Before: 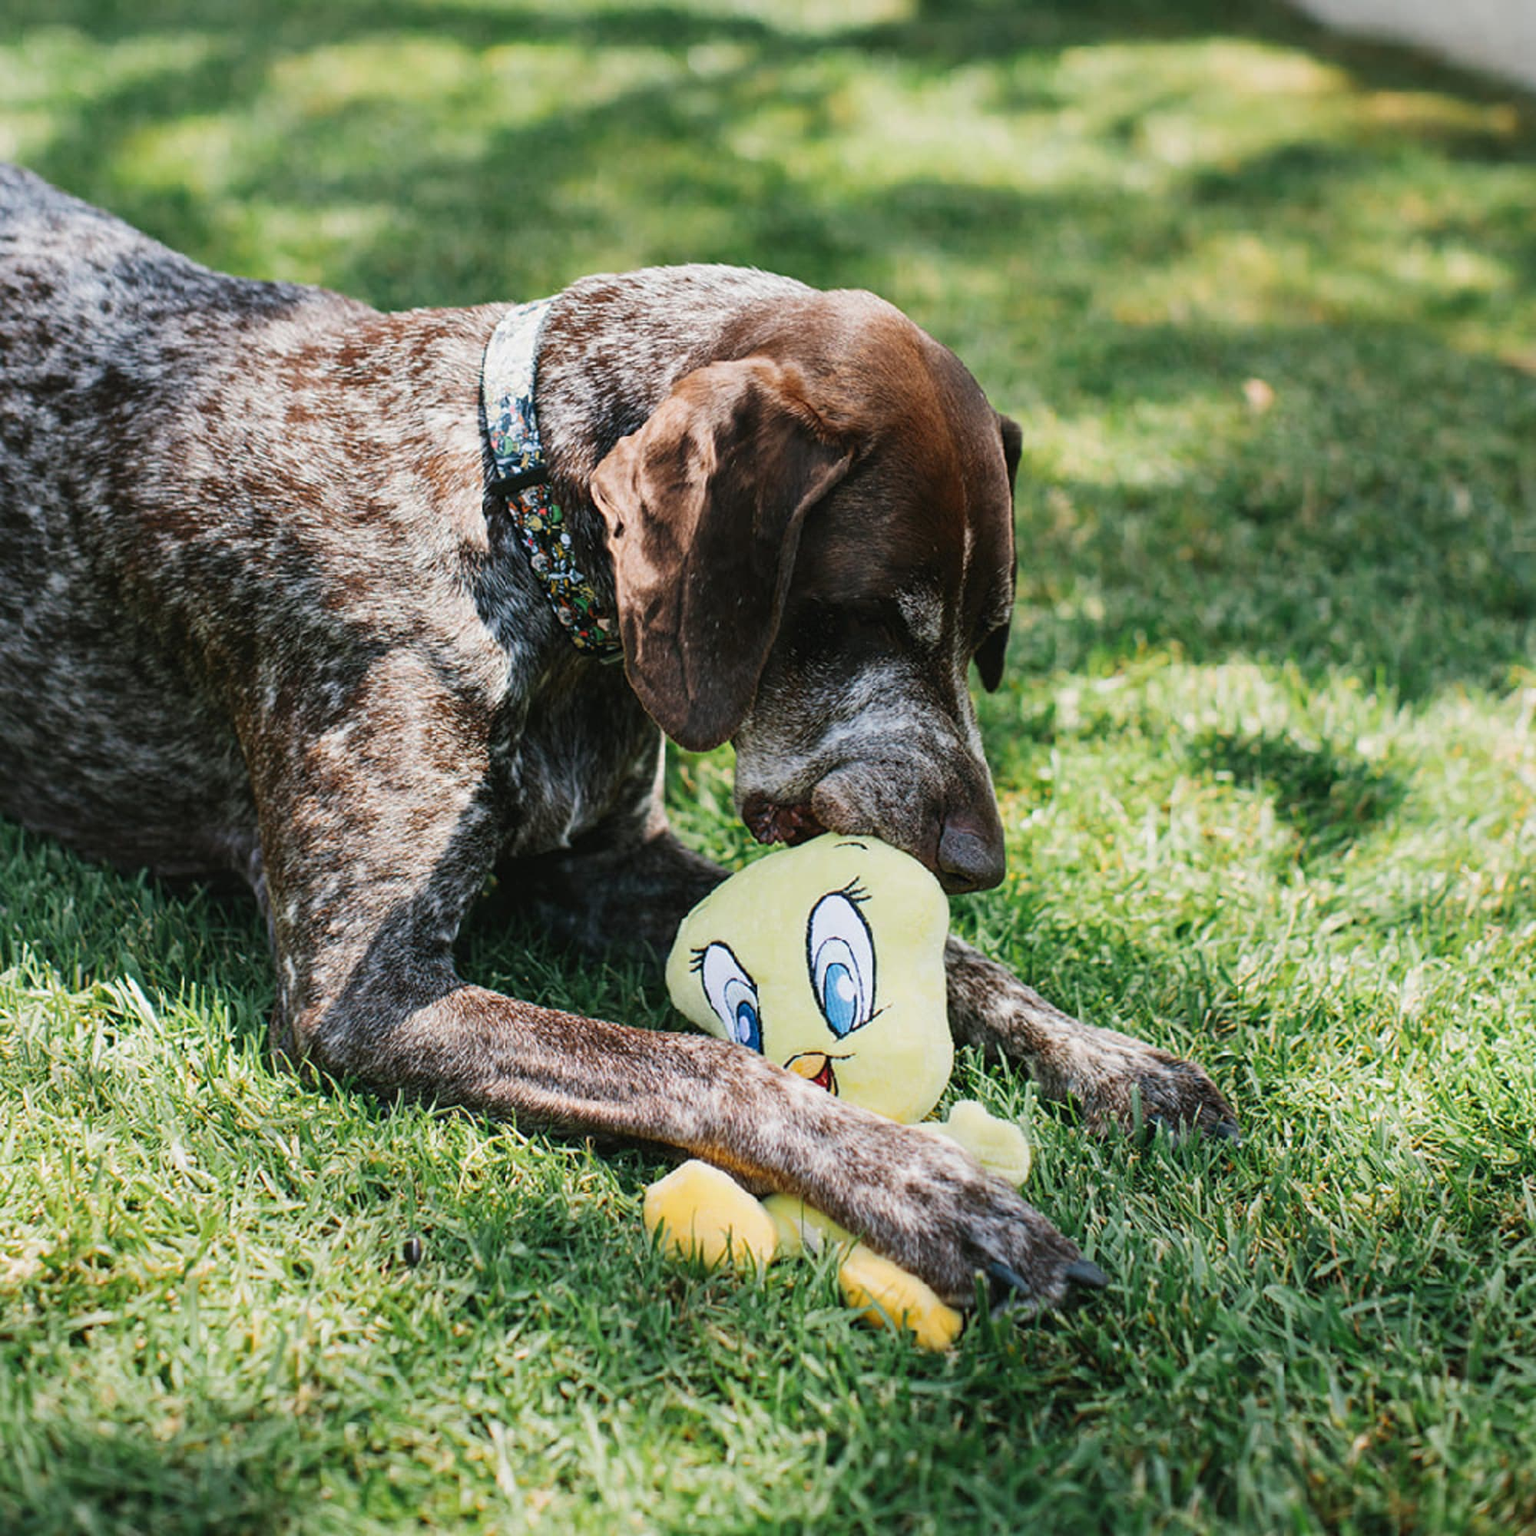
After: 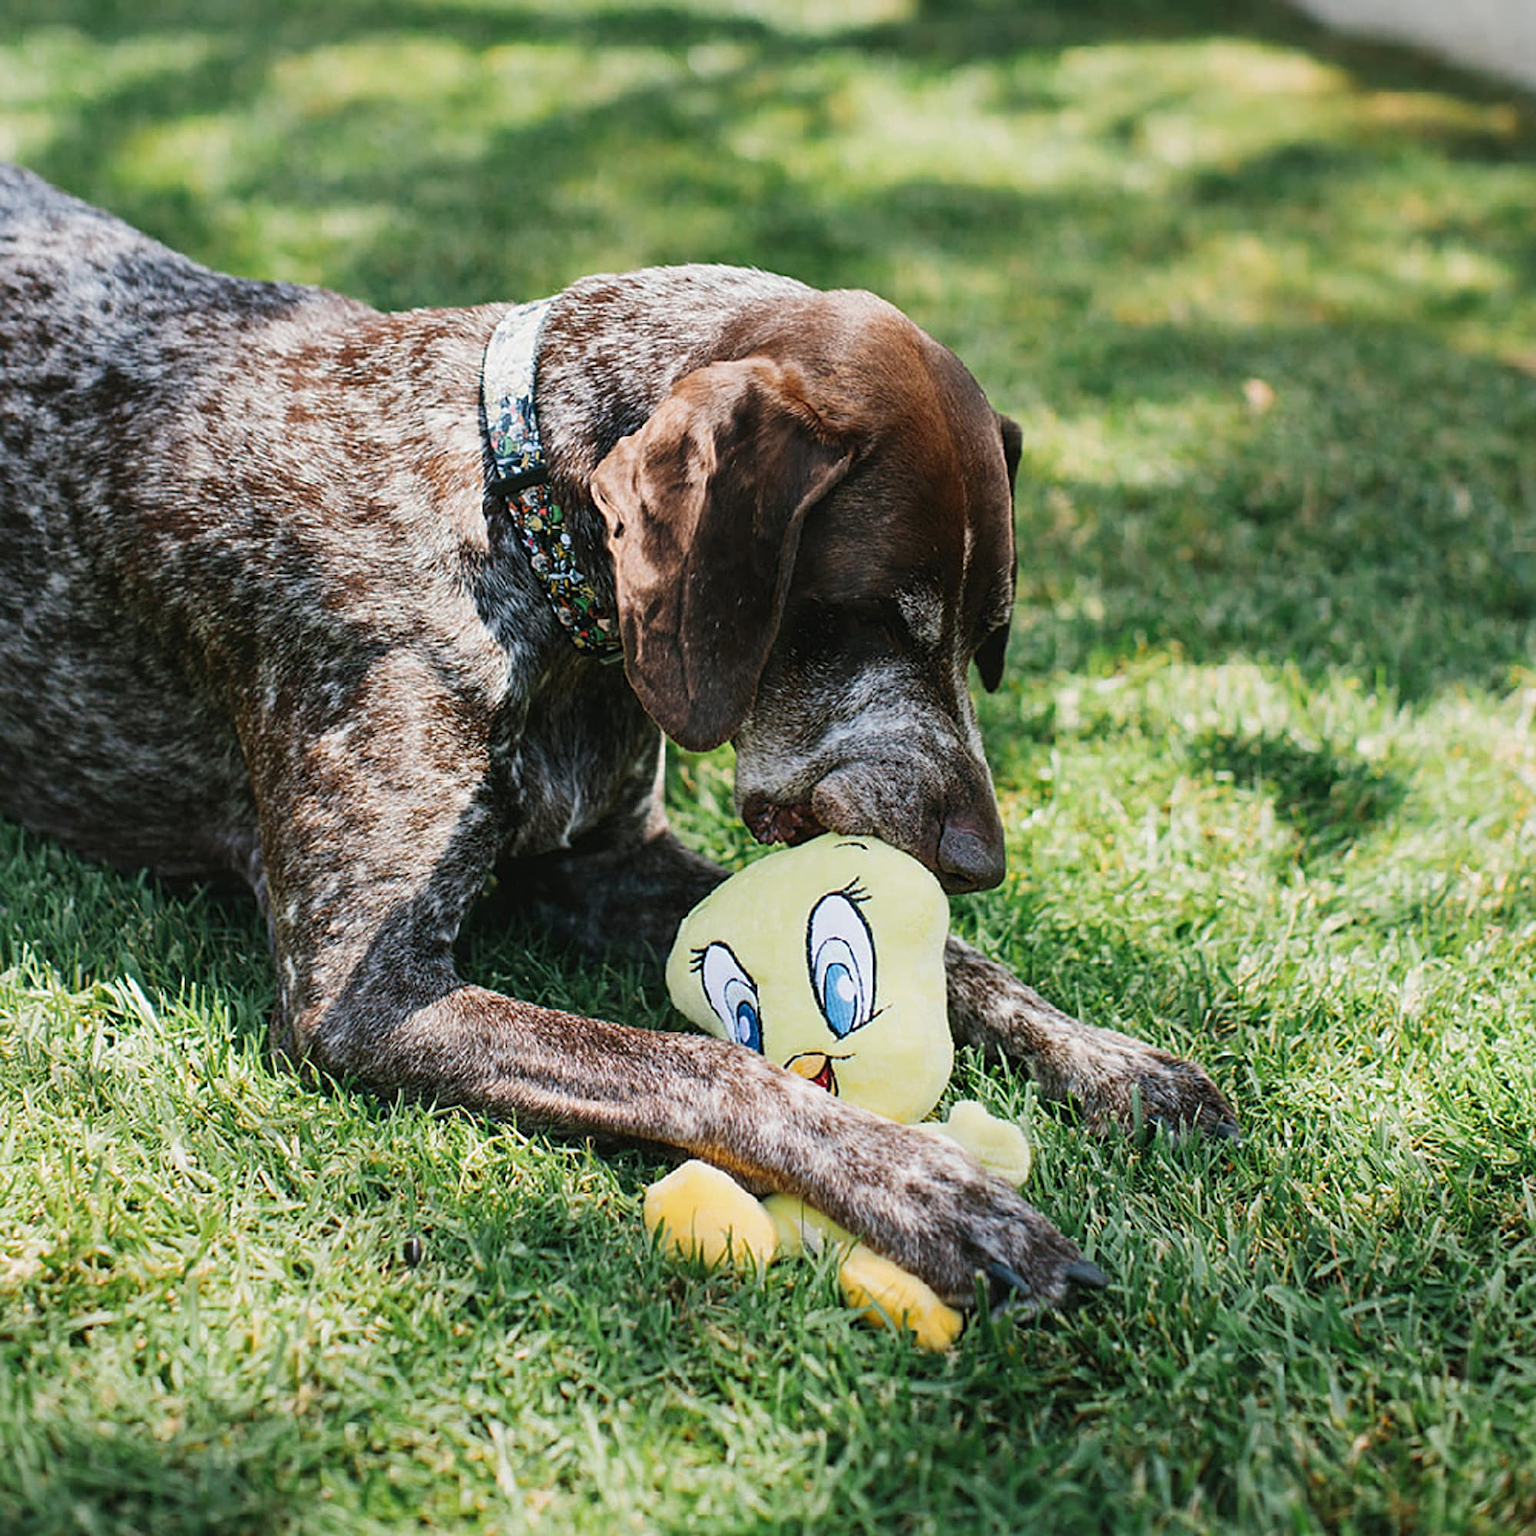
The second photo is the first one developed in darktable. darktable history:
sharpen: radius 2.501, amount 0.334
